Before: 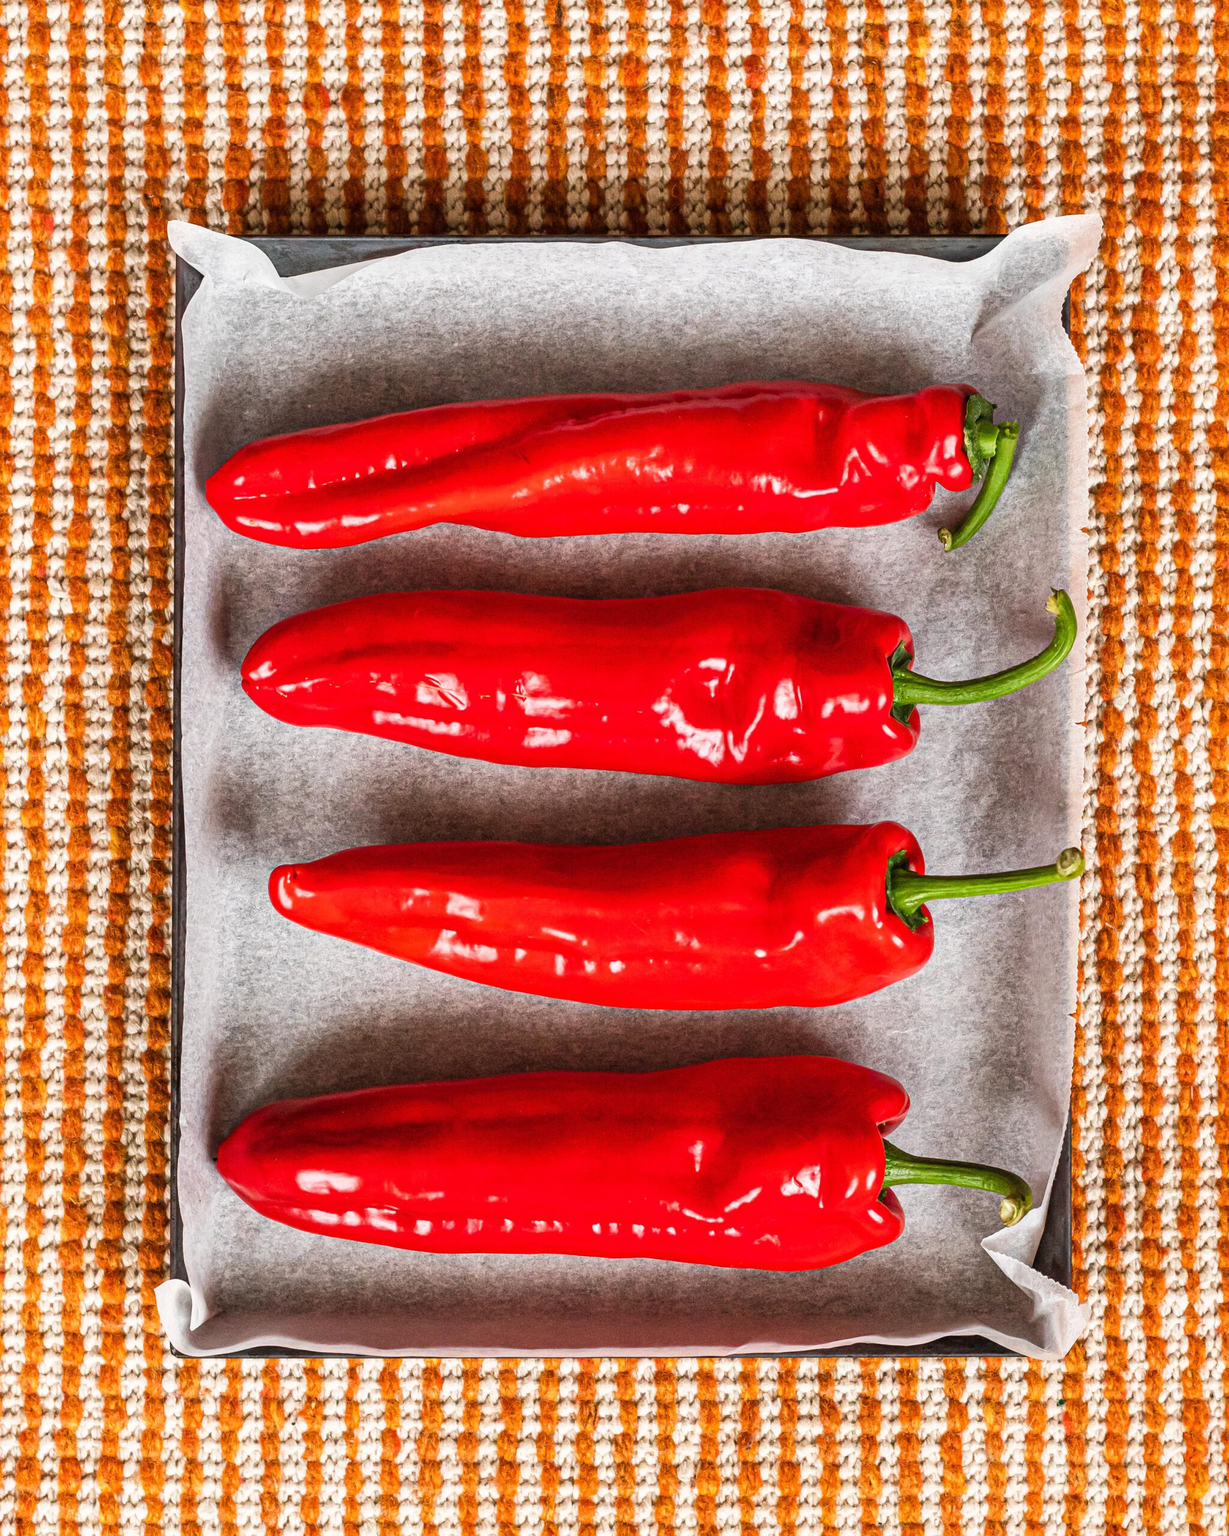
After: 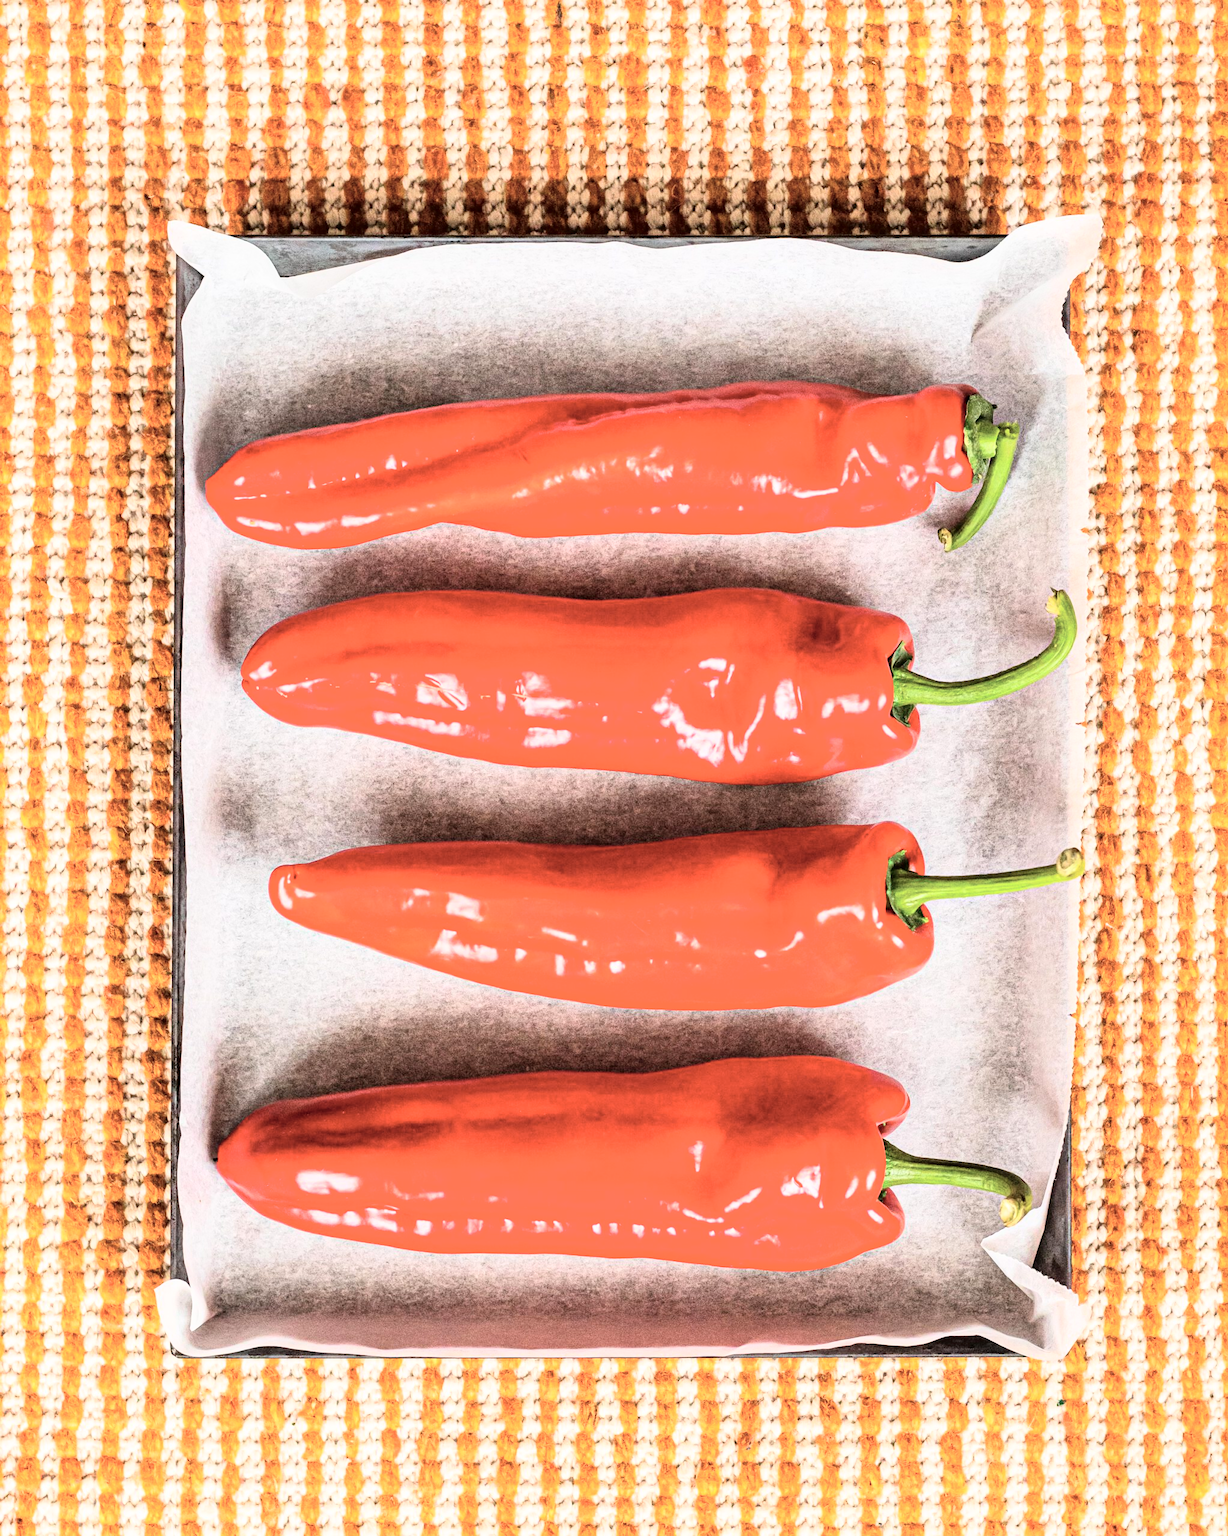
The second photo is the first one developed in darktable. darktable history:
tone curve: curves: ch0 [(0, 0) (0.084, 0.074) (0.2, 0.297) (0.363, 0.591) (0.495, 0.765) (0.68, 0.901) (0.851, 0.967) (1, 1)], color space Lab, independent channels, preserve colors none
